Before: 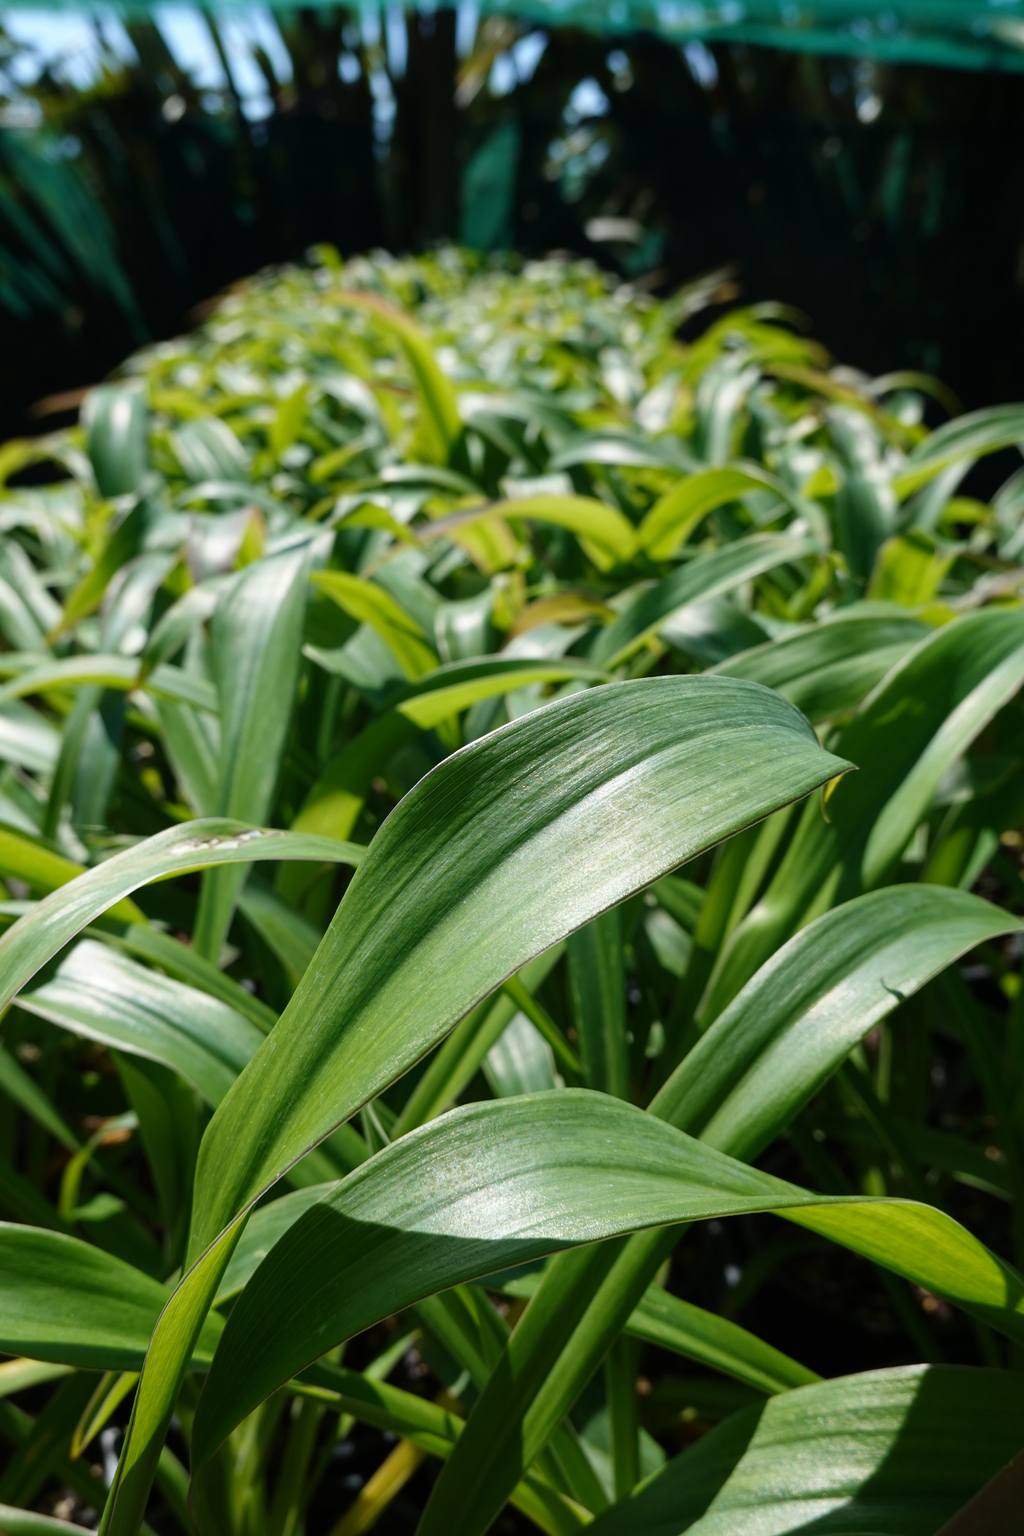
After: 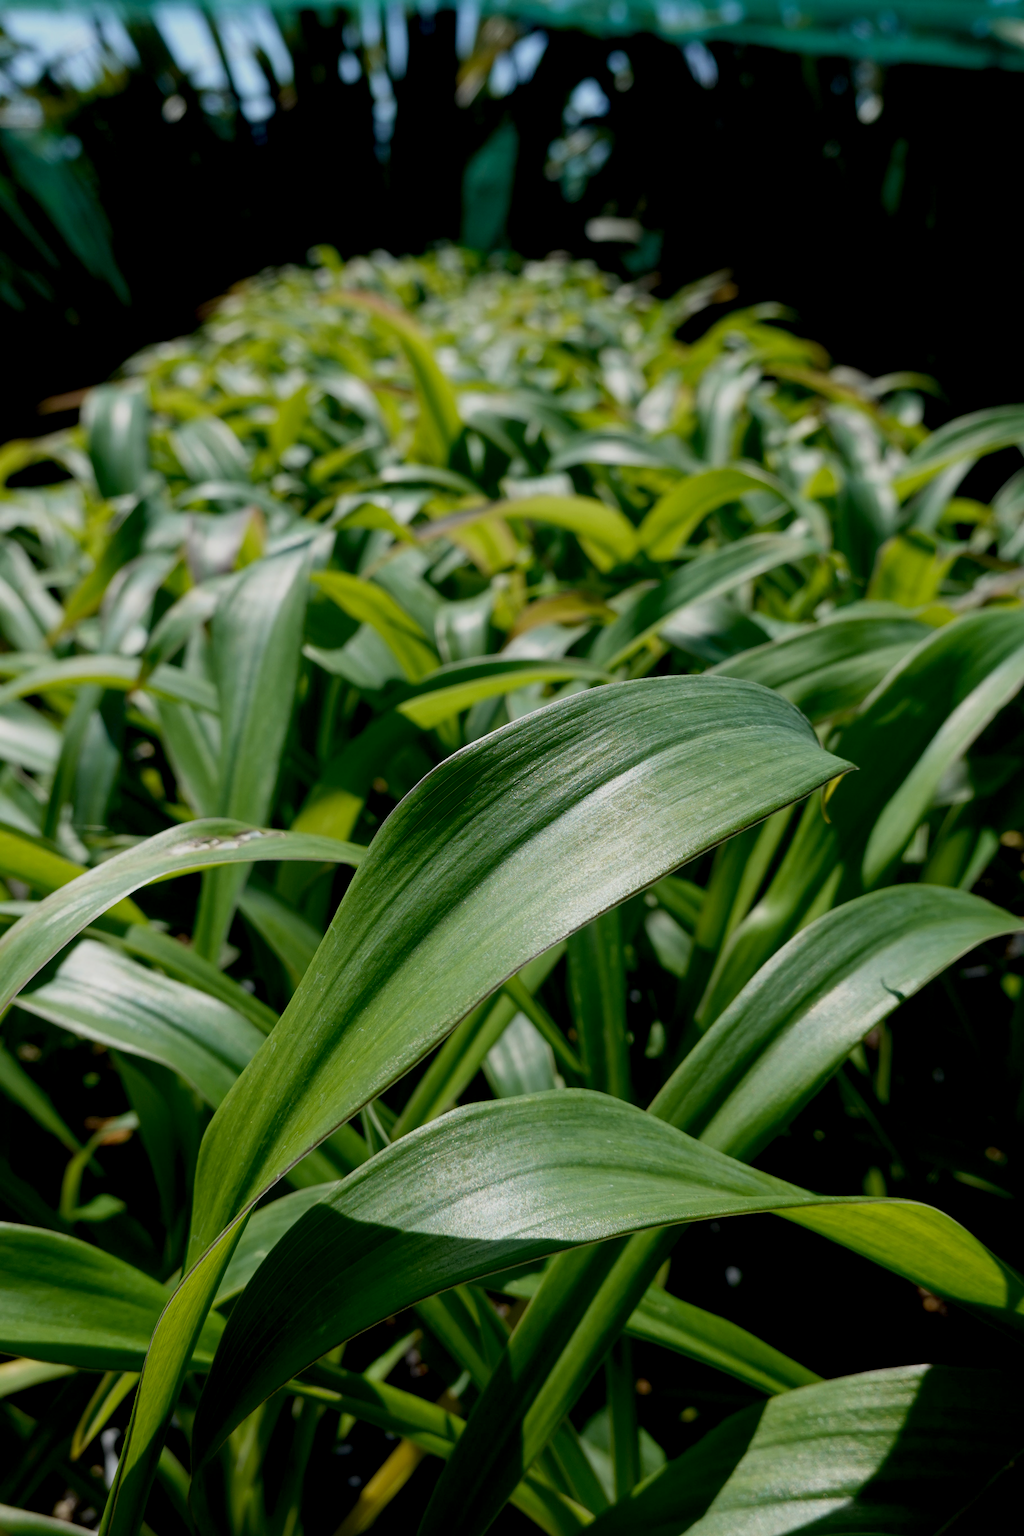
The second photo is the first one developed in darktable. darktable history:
exposure: black level correction 0.011, exposure -0.478 EV, compensate exposure bias true, compensate highlight preservation false
